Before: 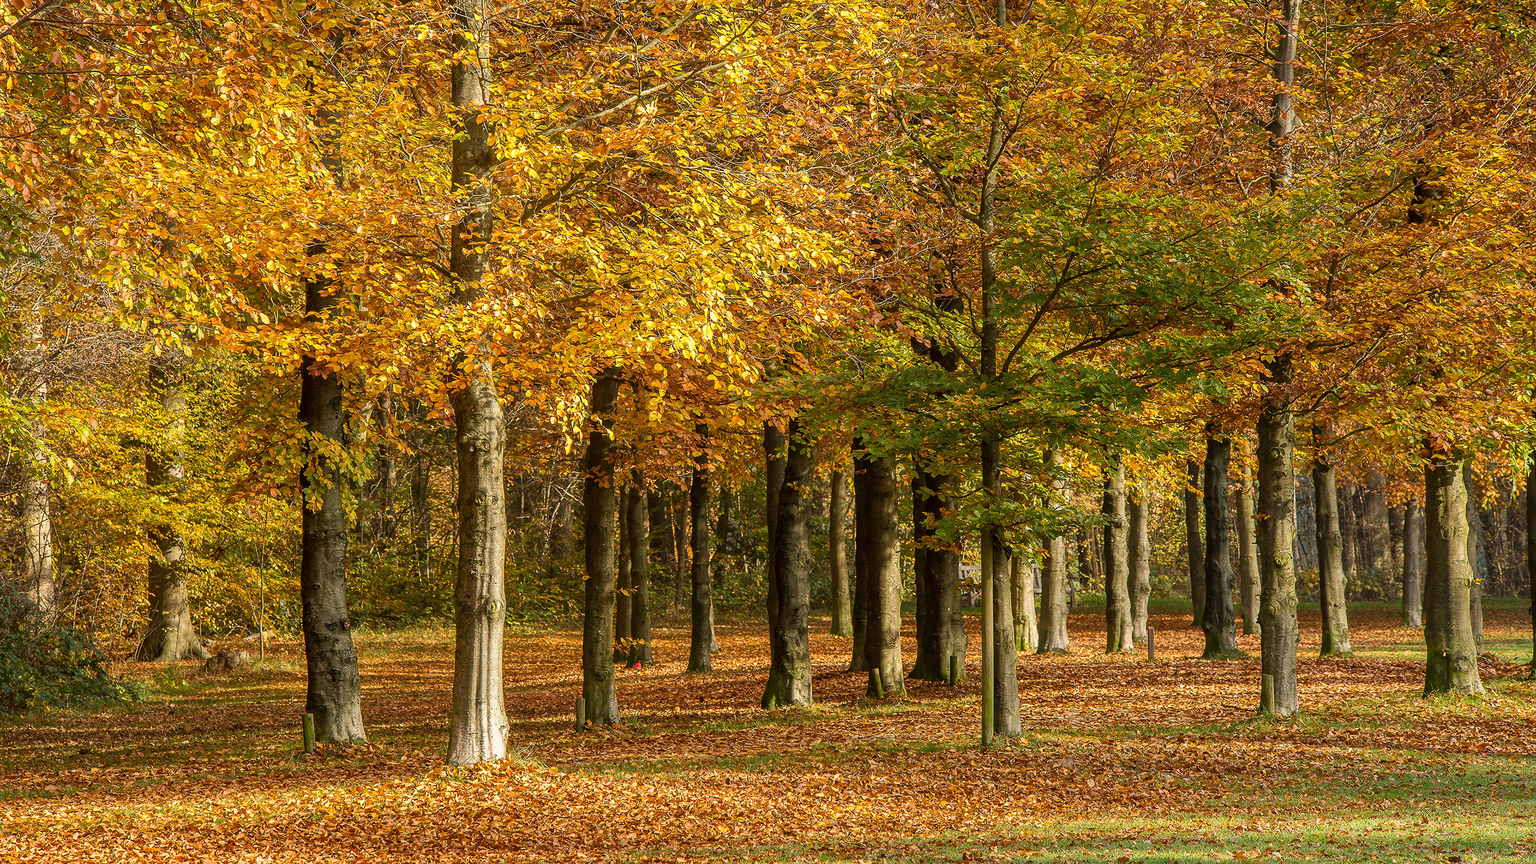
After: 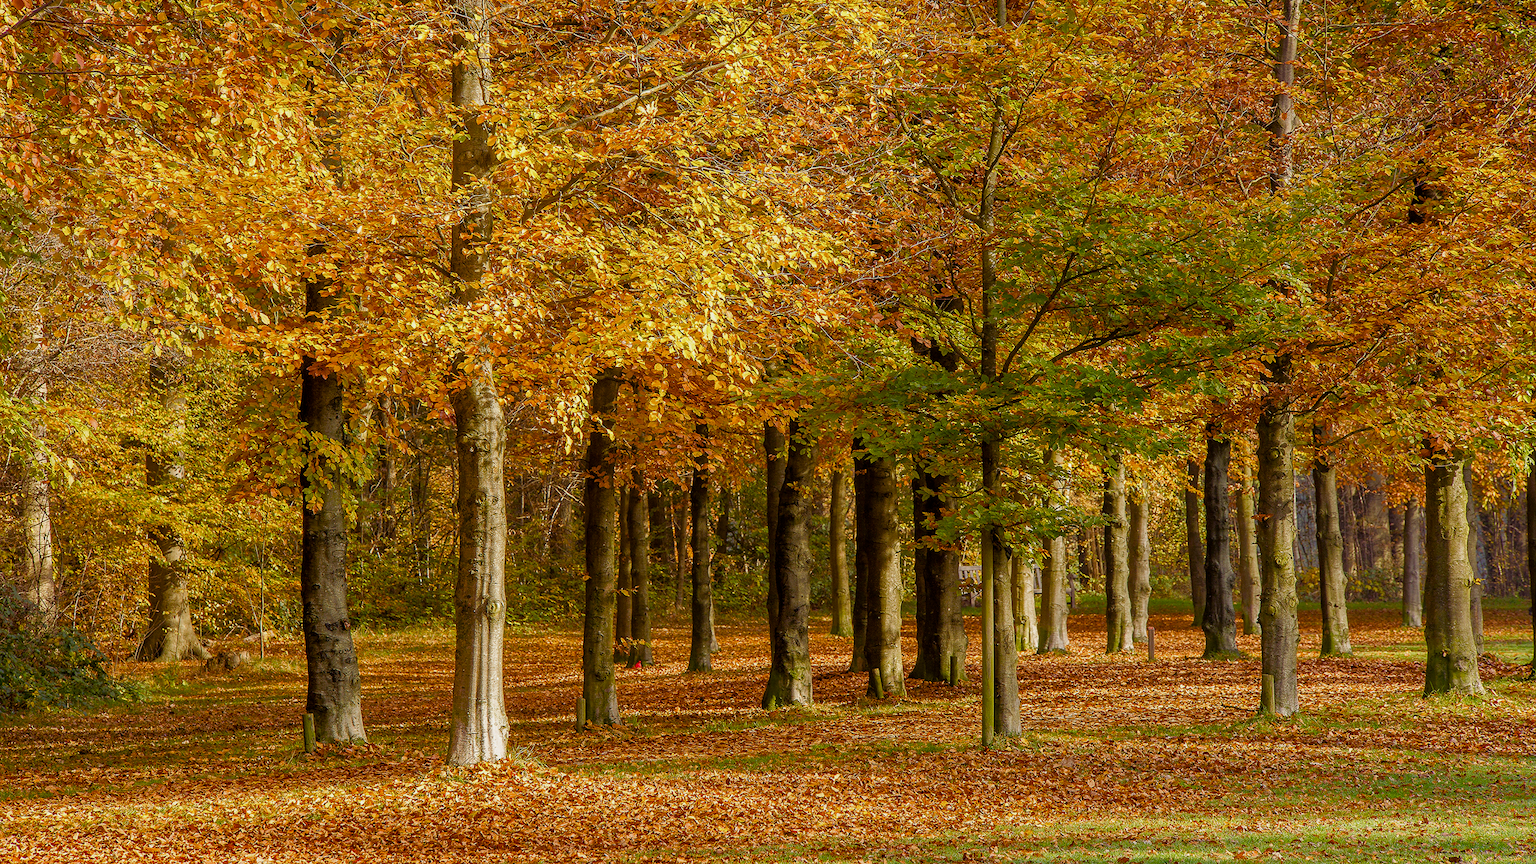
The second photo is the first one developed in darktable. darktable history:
color balance rgb: shadows lift › luminance -21.325%, shadows lift › chroma 9.205%, shadows lift › hue 285.12°, highlights gain › luminance 15.068%, perceptual saturation grading › global saturation 0.403%, perceptual saturation grading › highlights -17.457%, perceptual saturation grading › mid-tones 32.404%, perceptual saturation grading › shadows 50.303%
tone equalizer: -8 EV 0.273 EV, -7 EV 0.452 EV, -6 EV 0.453 EV, -5 EV 0.269 EV, -3 EV -0.276 EV, -2 EV -0.446 EV, -1 EV -0.414 EV, +0 EV -0.227 EV, edges refinement/feathering 500, mask exposure compensation -1.57 EV, preserve details no
exposure: black level correction 0.002, compensate highlight preservation false
